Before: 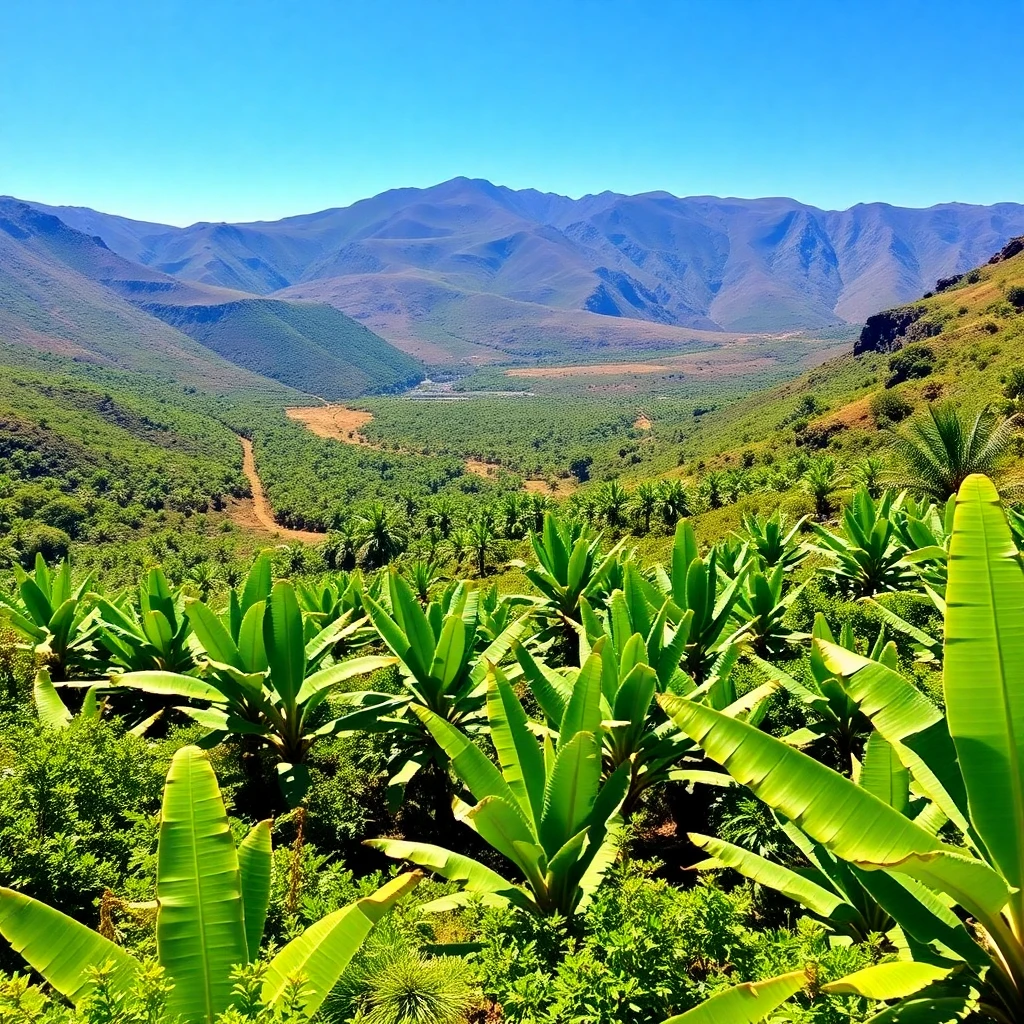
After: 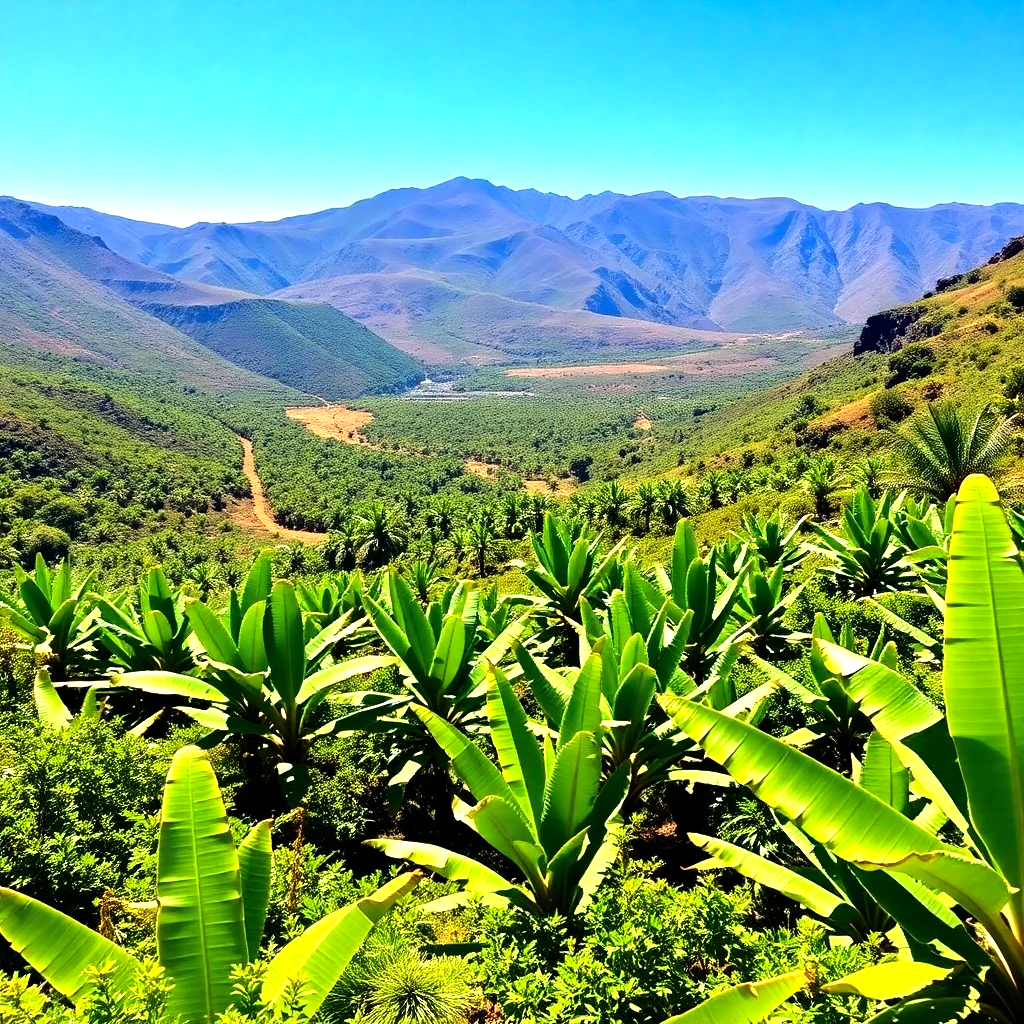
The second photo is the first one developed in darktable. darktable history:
base curve: curves: ch0 [(0, 0) (0.303, 0.277) (1, 1)], preserve colors none
tone equalizer: -8 EV -0.714 EV, -7 EV -0.684 EV, -6 EV -0.598 EV, -5 EV -0.366 EV, -3 EV 0.371 EV, -2 EV 0.6 EV, -1 EV 0.691 EV, +0 EV 0.754 EV, edges refinement/feathering 500, mask exposure compensation -1.57 EV, preserve details no
